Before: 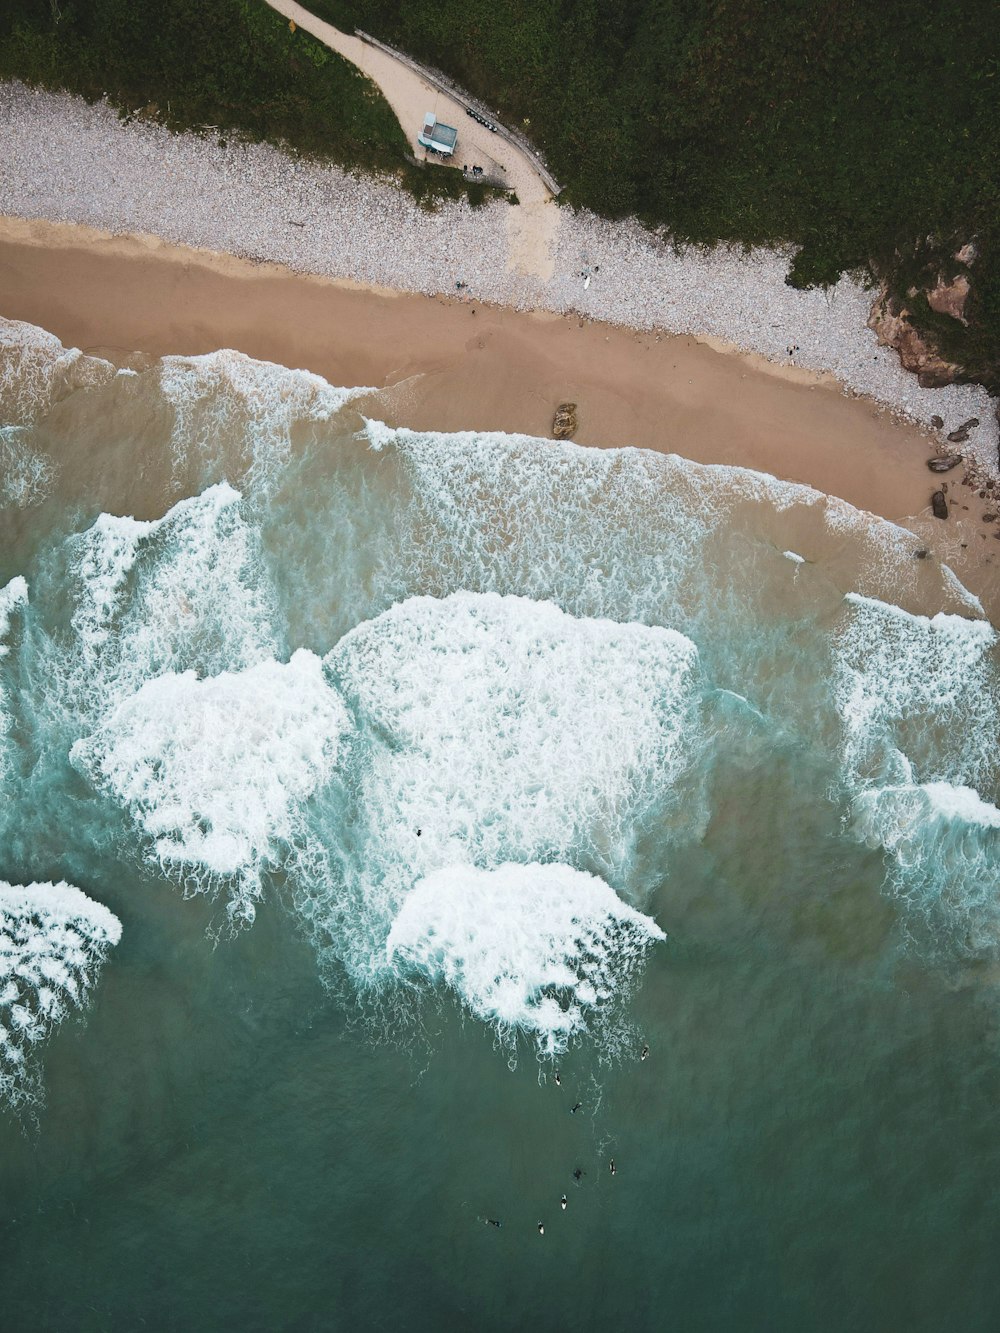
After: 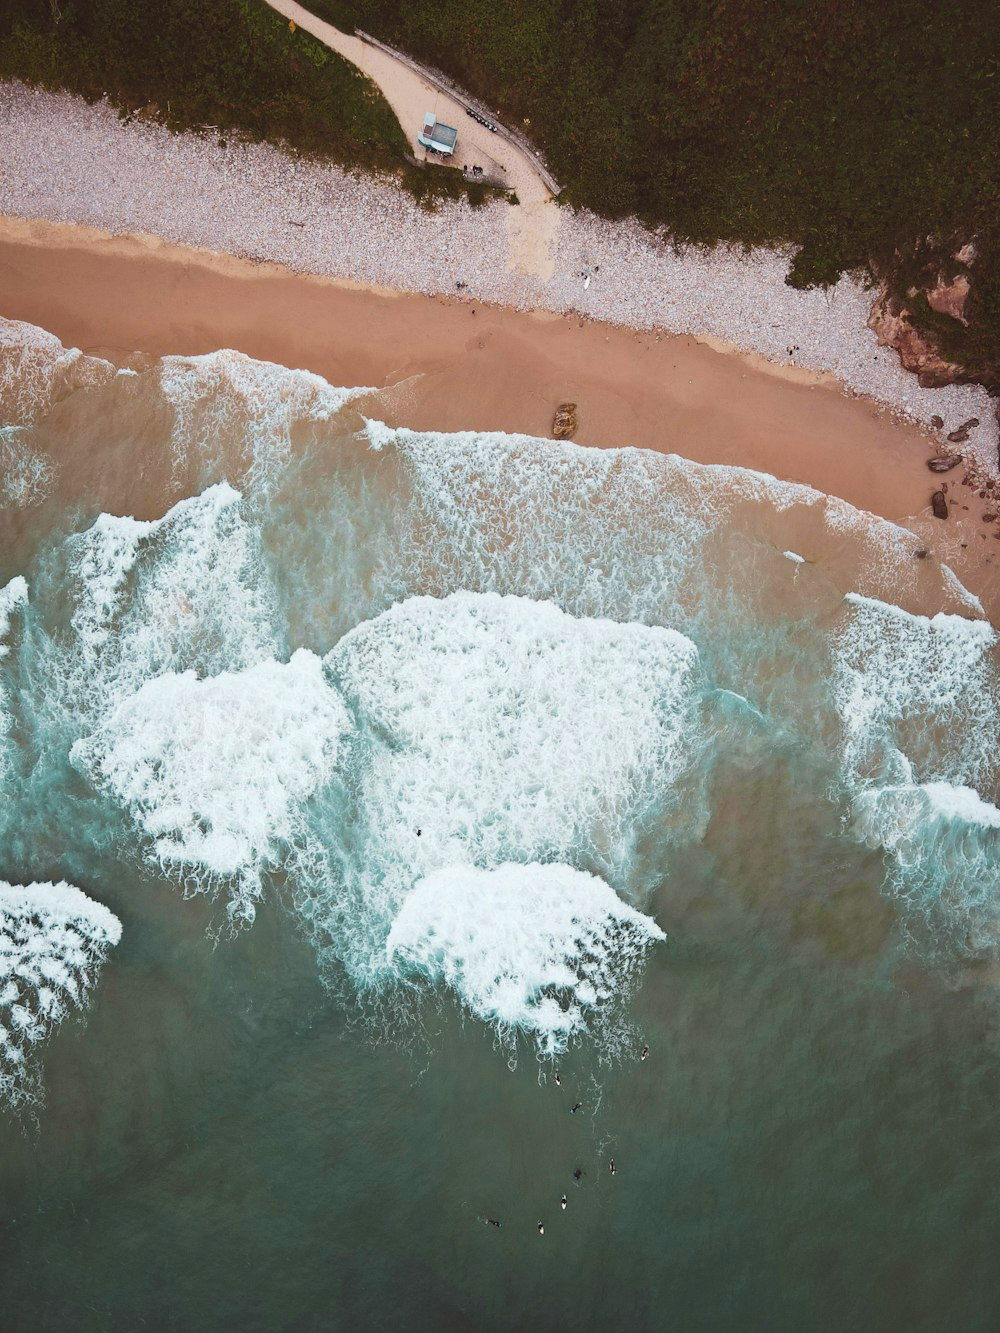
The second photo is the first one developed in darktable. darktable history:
white balance: red 0.978, blue 0.999
rgb levels: mode RGB, independent channels, levels [[0, 0.474, 1], [0, 0.5, 1], [0, 0.5, 1]]
